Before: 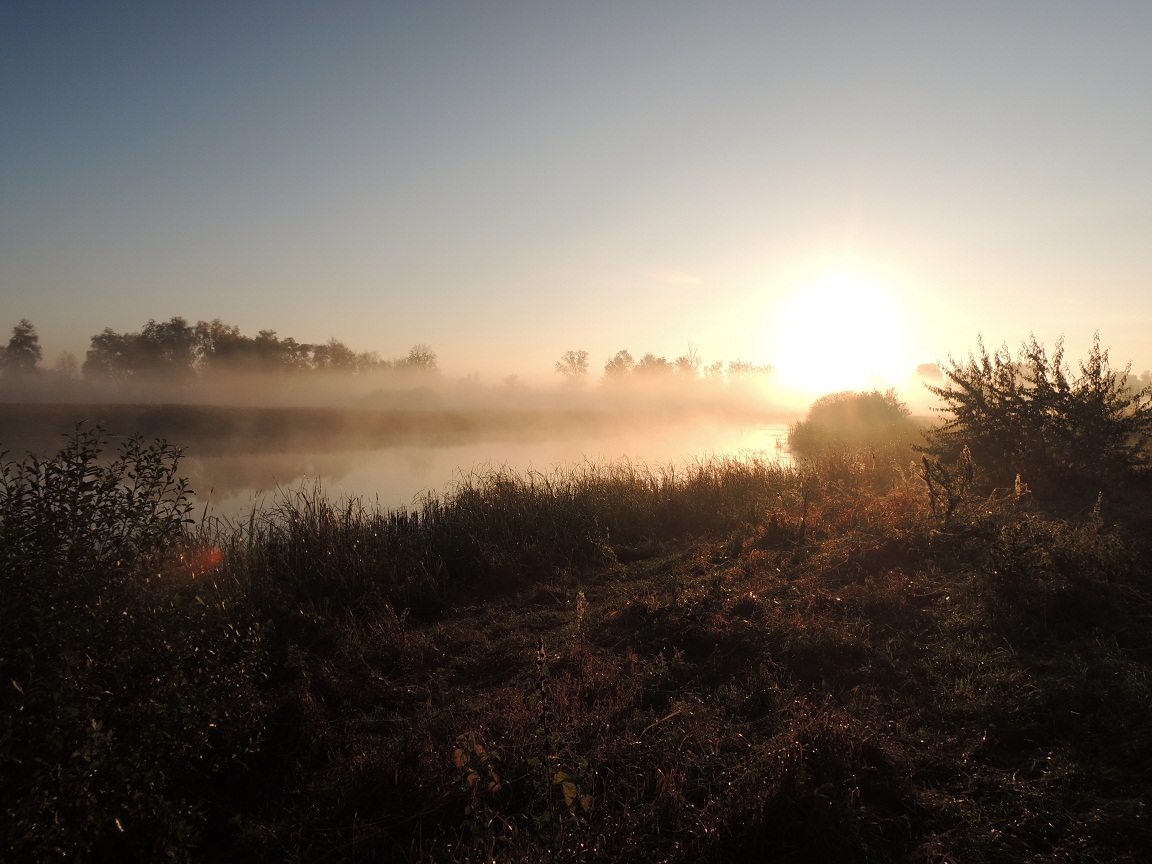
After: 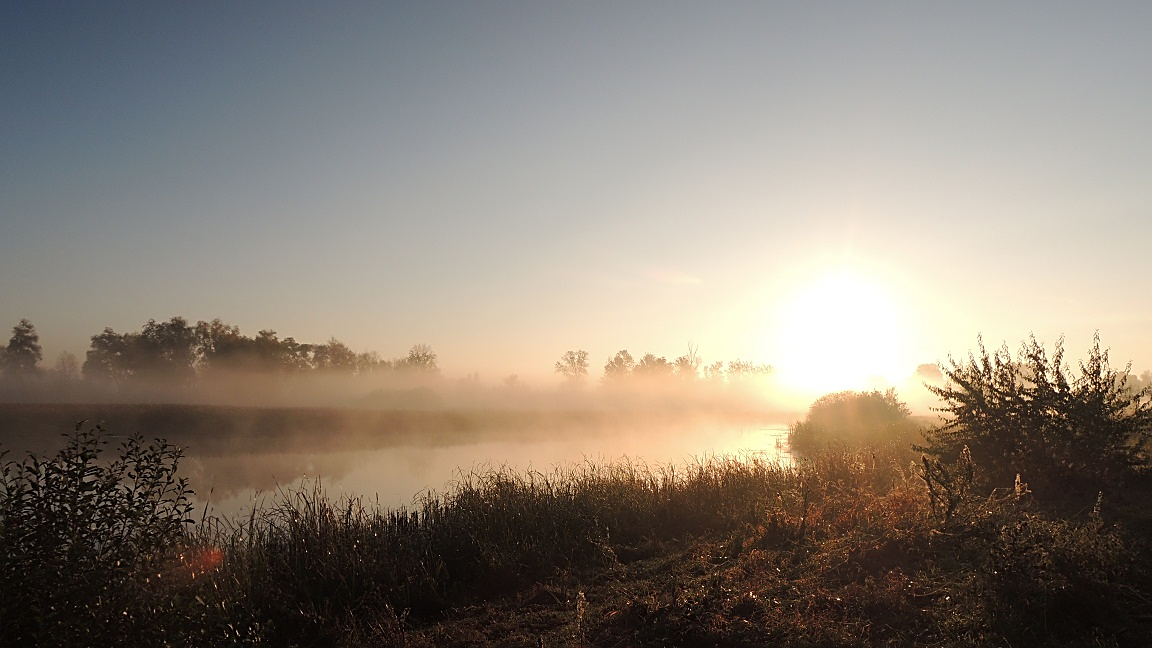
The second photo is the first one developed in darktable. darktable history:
sharpen: on, module defaults
crop: bottom 24.991%
